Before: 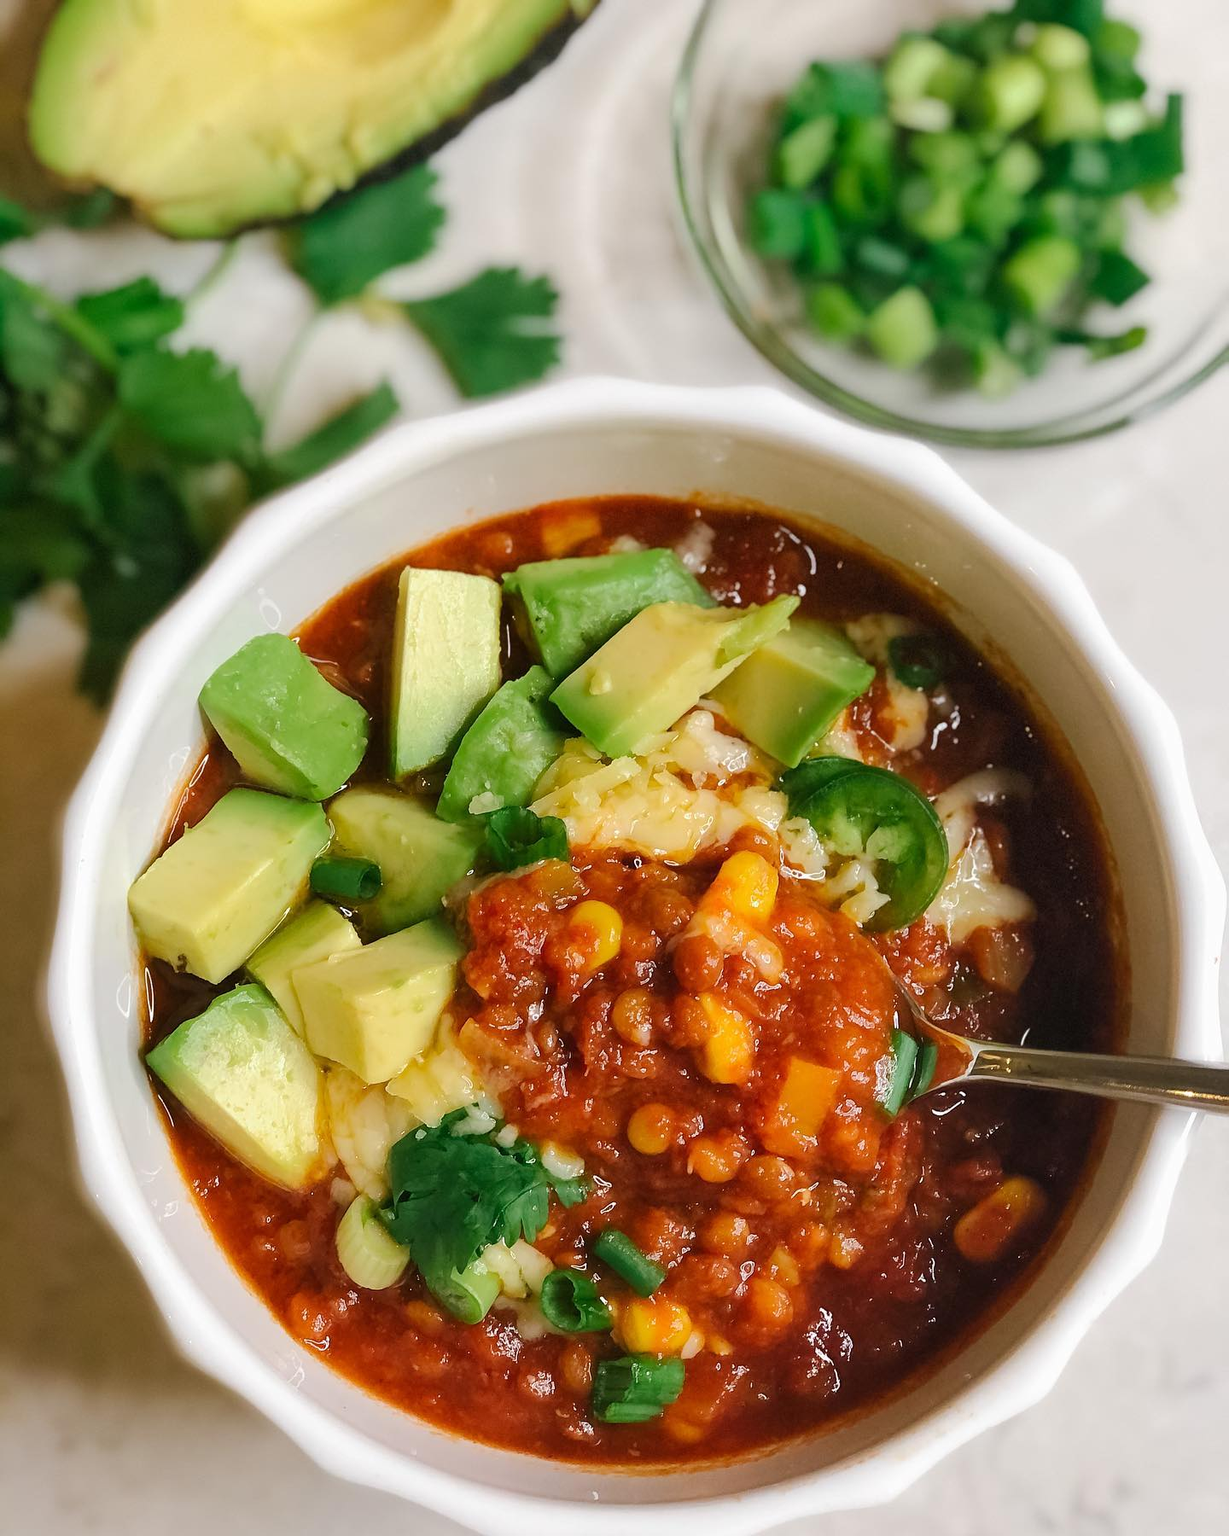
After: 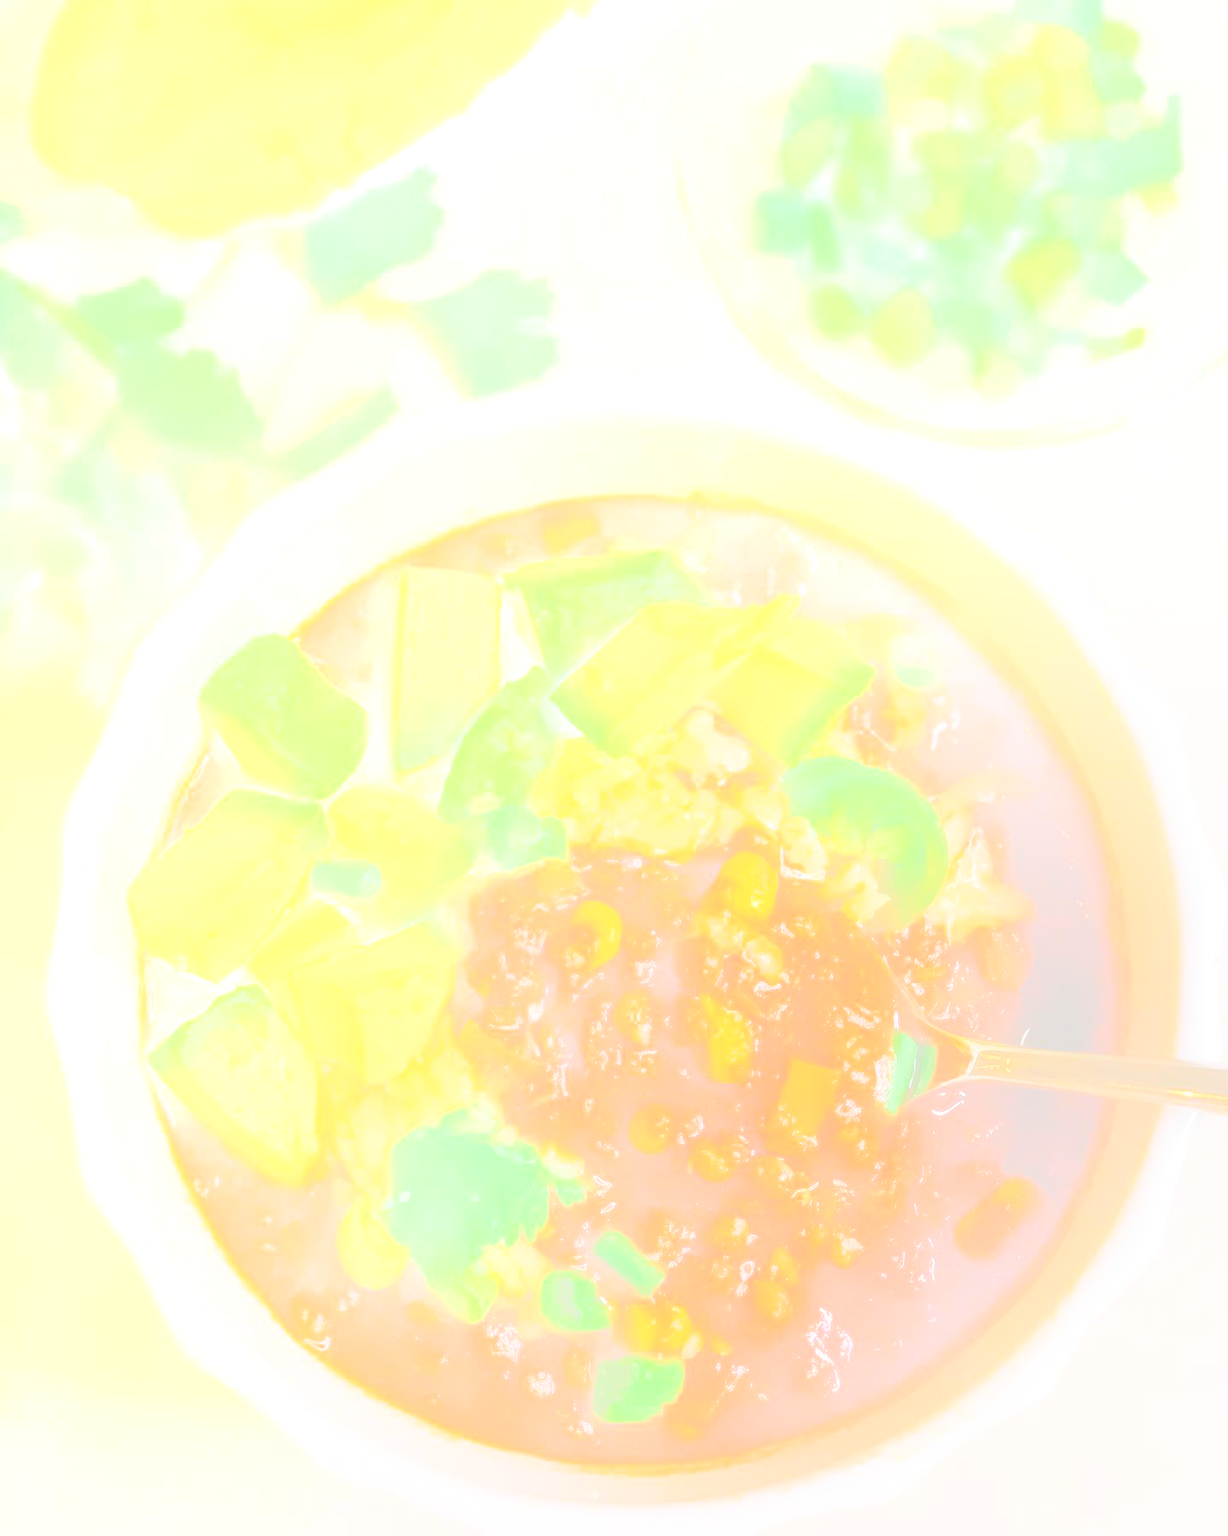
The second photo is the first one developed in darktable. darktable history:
bloom: size 85%, threshold 5%, strength 85% | blend: blend mode multiply, opacity 75%; mask: uniform (no mask)
